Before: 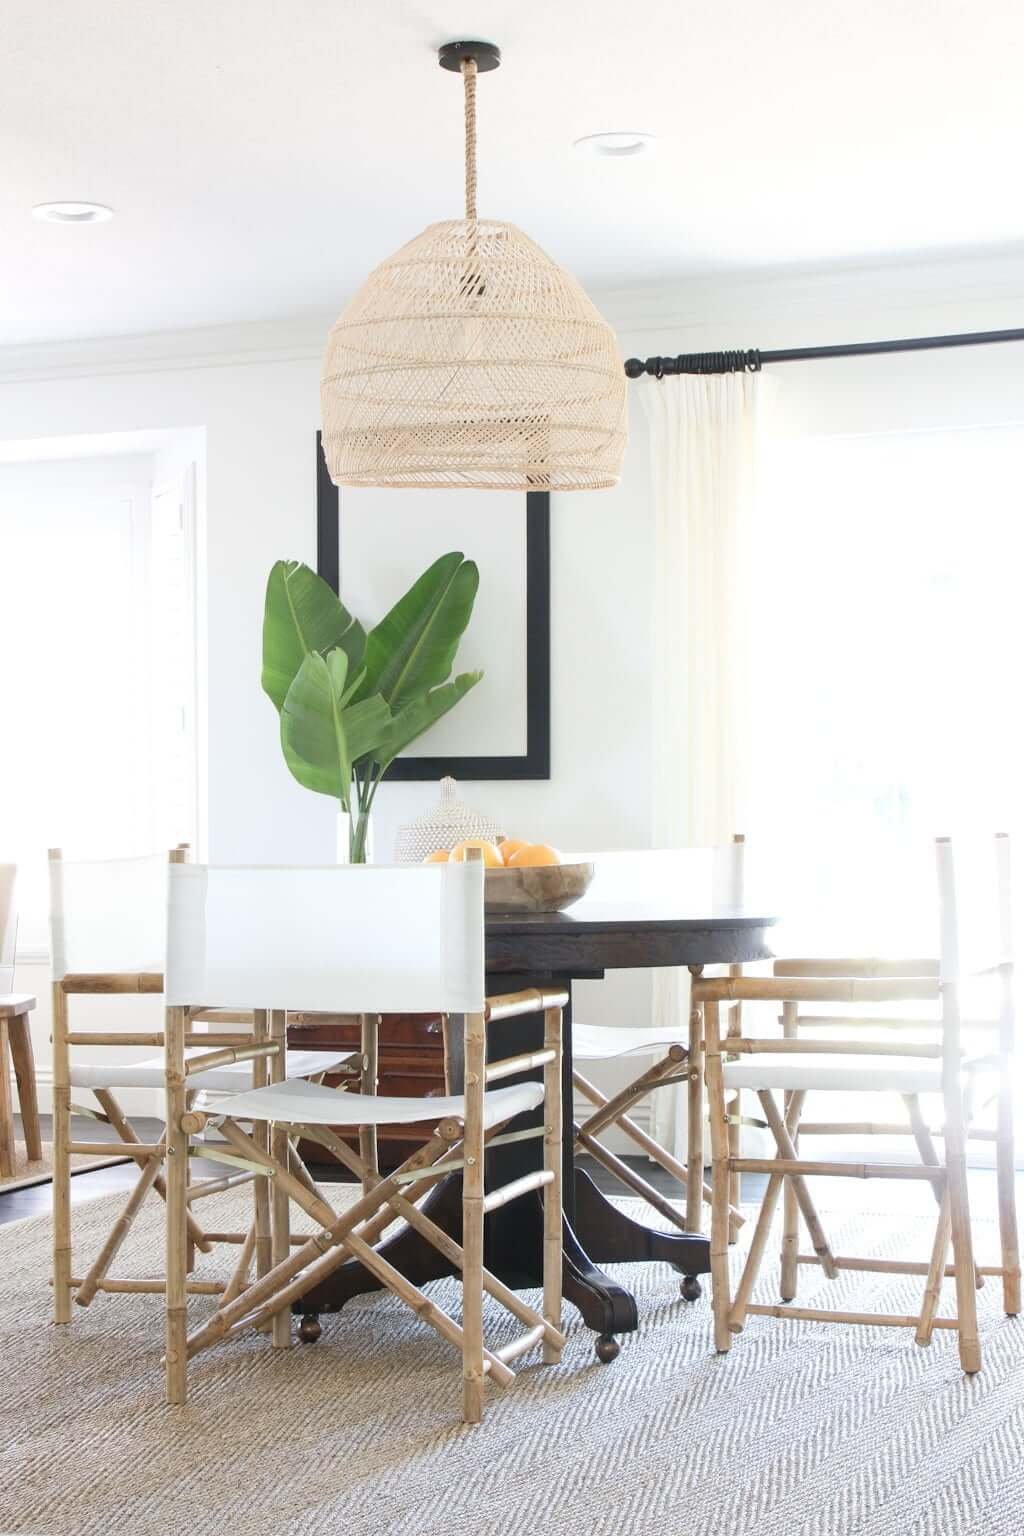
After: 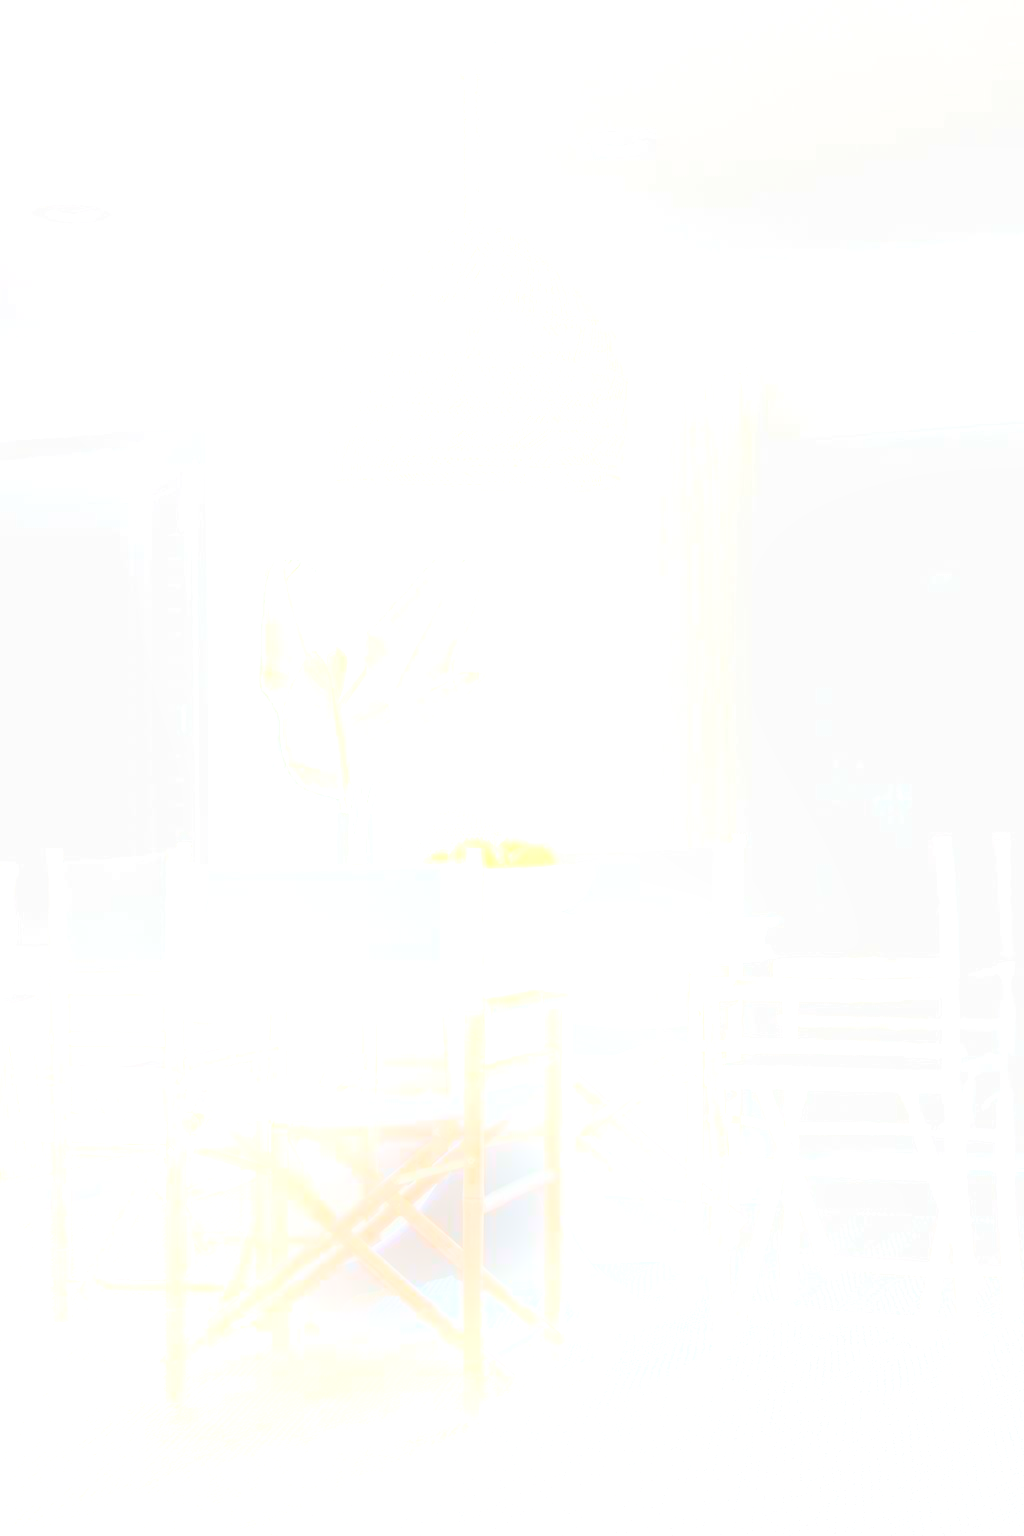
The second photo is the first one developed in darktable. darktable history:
local contrast: detail 130%
bloom: size 25%, threshold 5%, strength 90%
